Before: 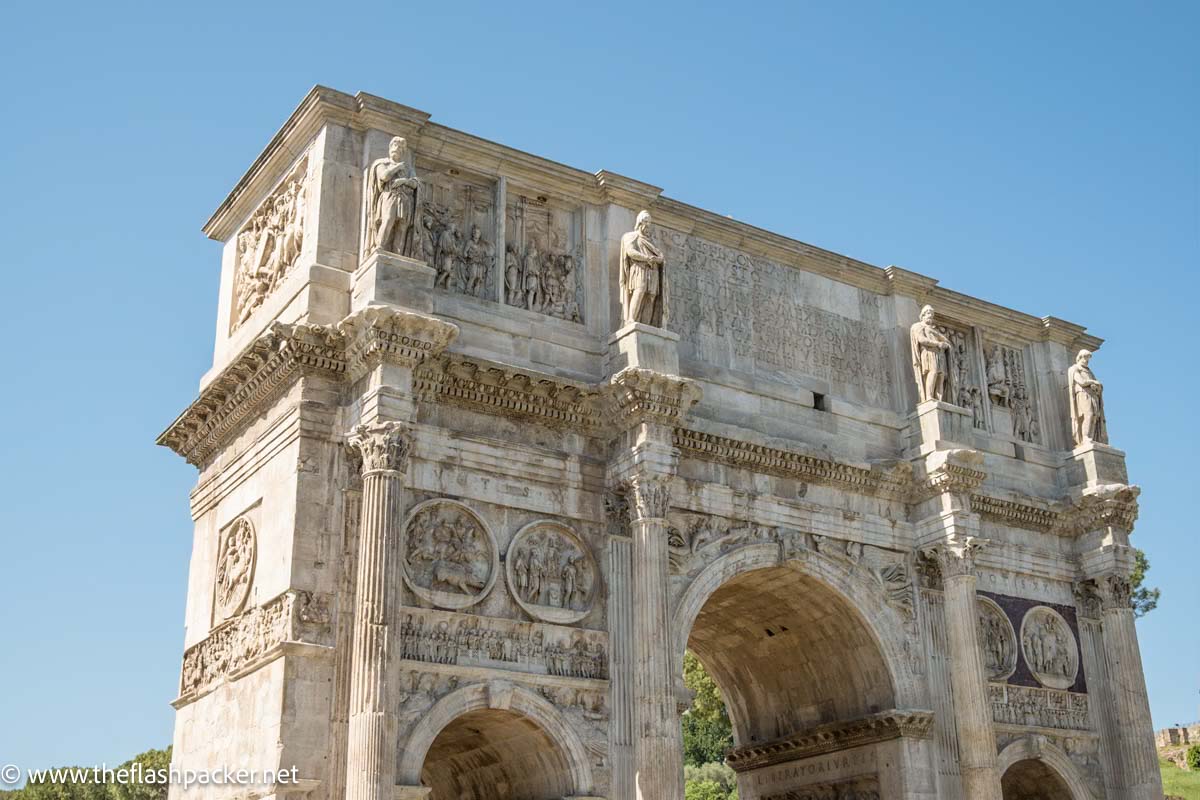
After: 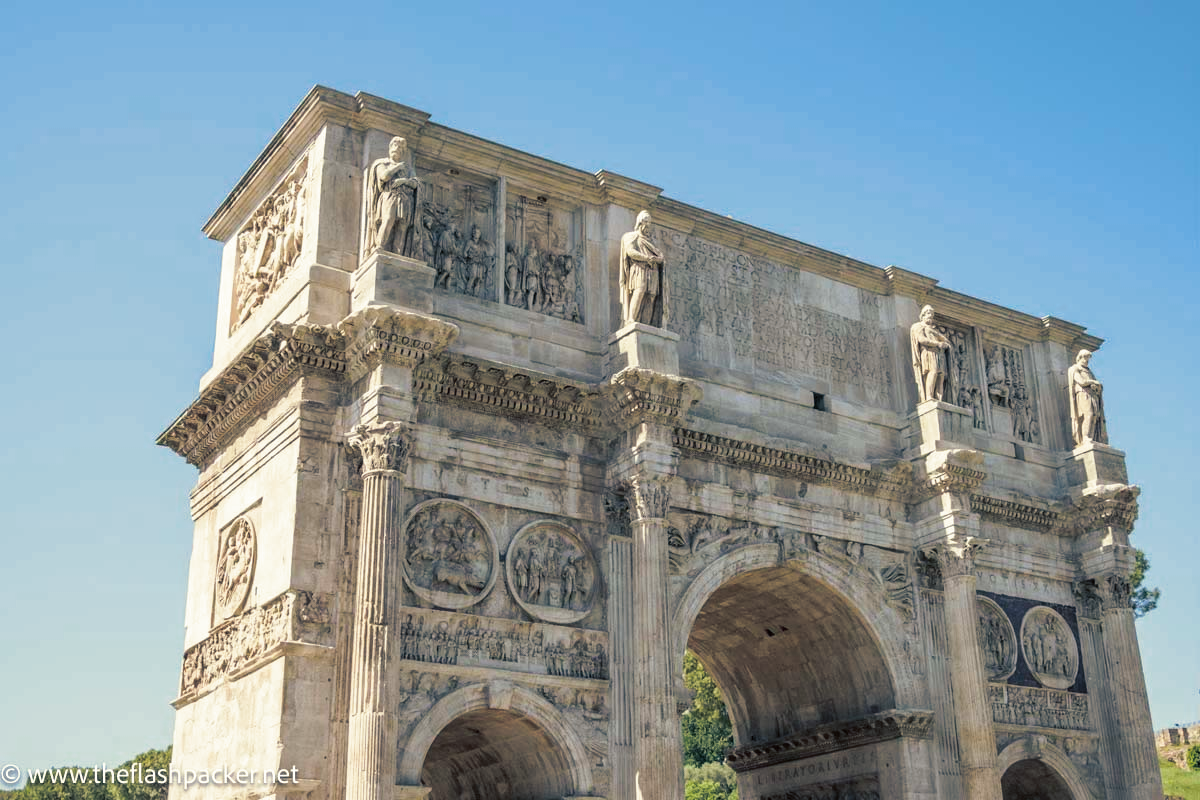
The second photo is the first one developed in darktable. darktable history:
white balance: red 1, blue 1
exposure: compensate highlight preservation false
split-toning: shadows › hue 216°, shadows › saturation 1, highlights › hue 57.6°, balance -33.4
contrast brightness saturation: contrast 0.04, saturation 0.16
